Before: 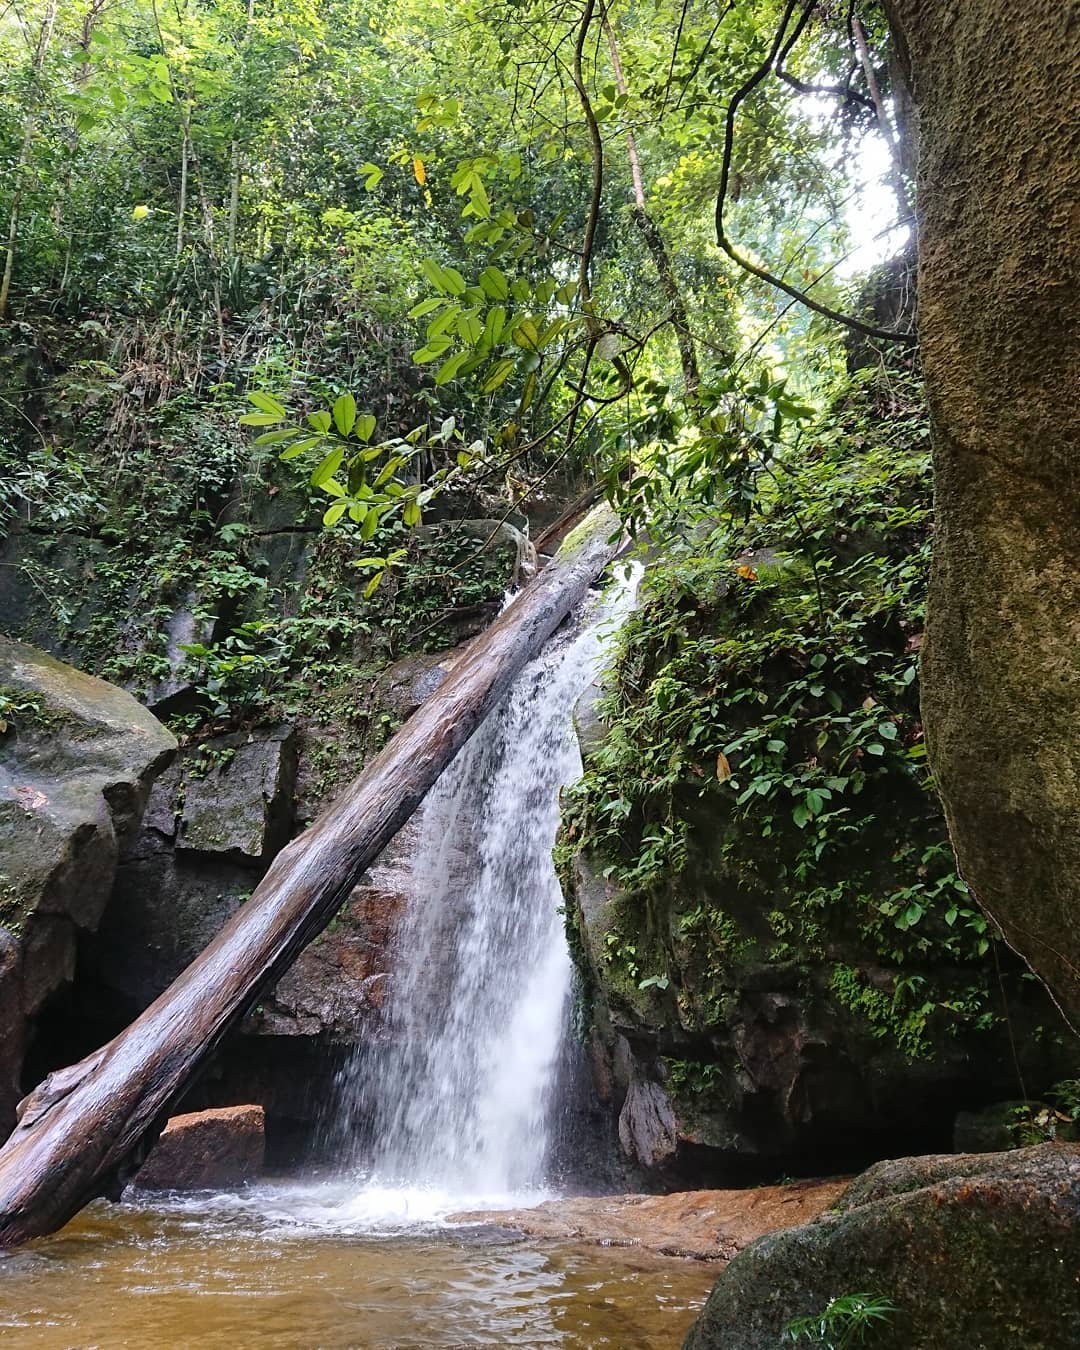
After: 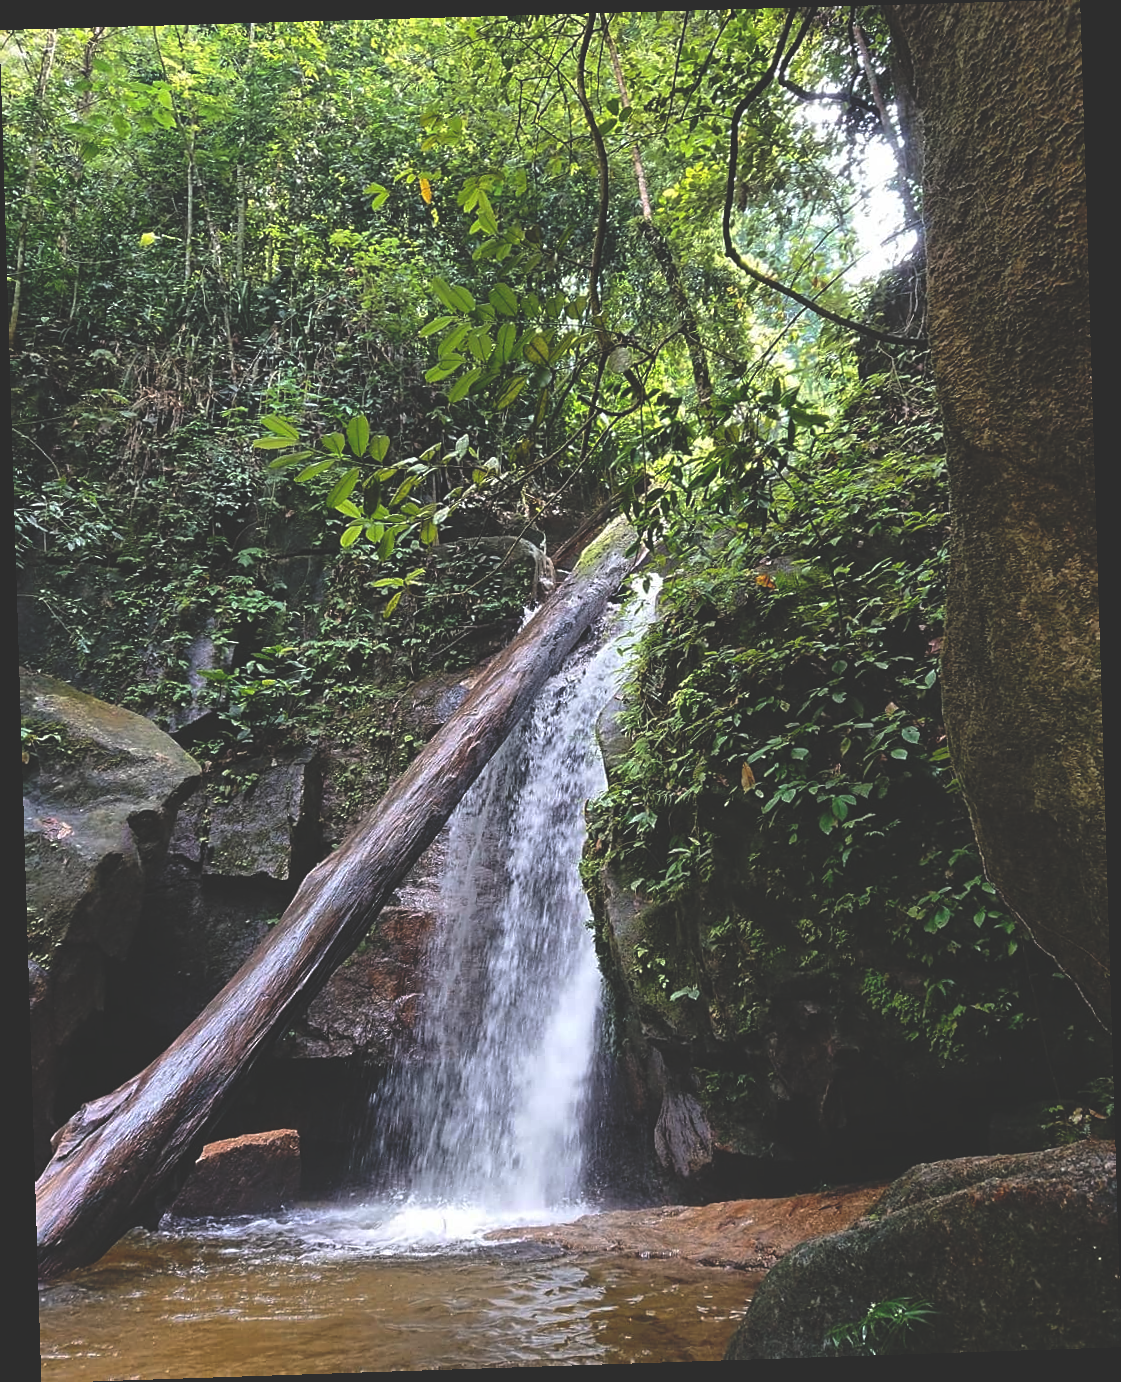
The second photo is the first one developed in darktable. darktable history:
sharpen: amount 0.2
rgb curve: curves: ch0 [(0, 0.186) (0.314, 0.284) (0.775, 0.708) (1, 1)], compensate middle gray true, preserve colors none
rotate and perspective: rotation -1.77°, lens shift (horizontal) 0.004, automatic cropping off
